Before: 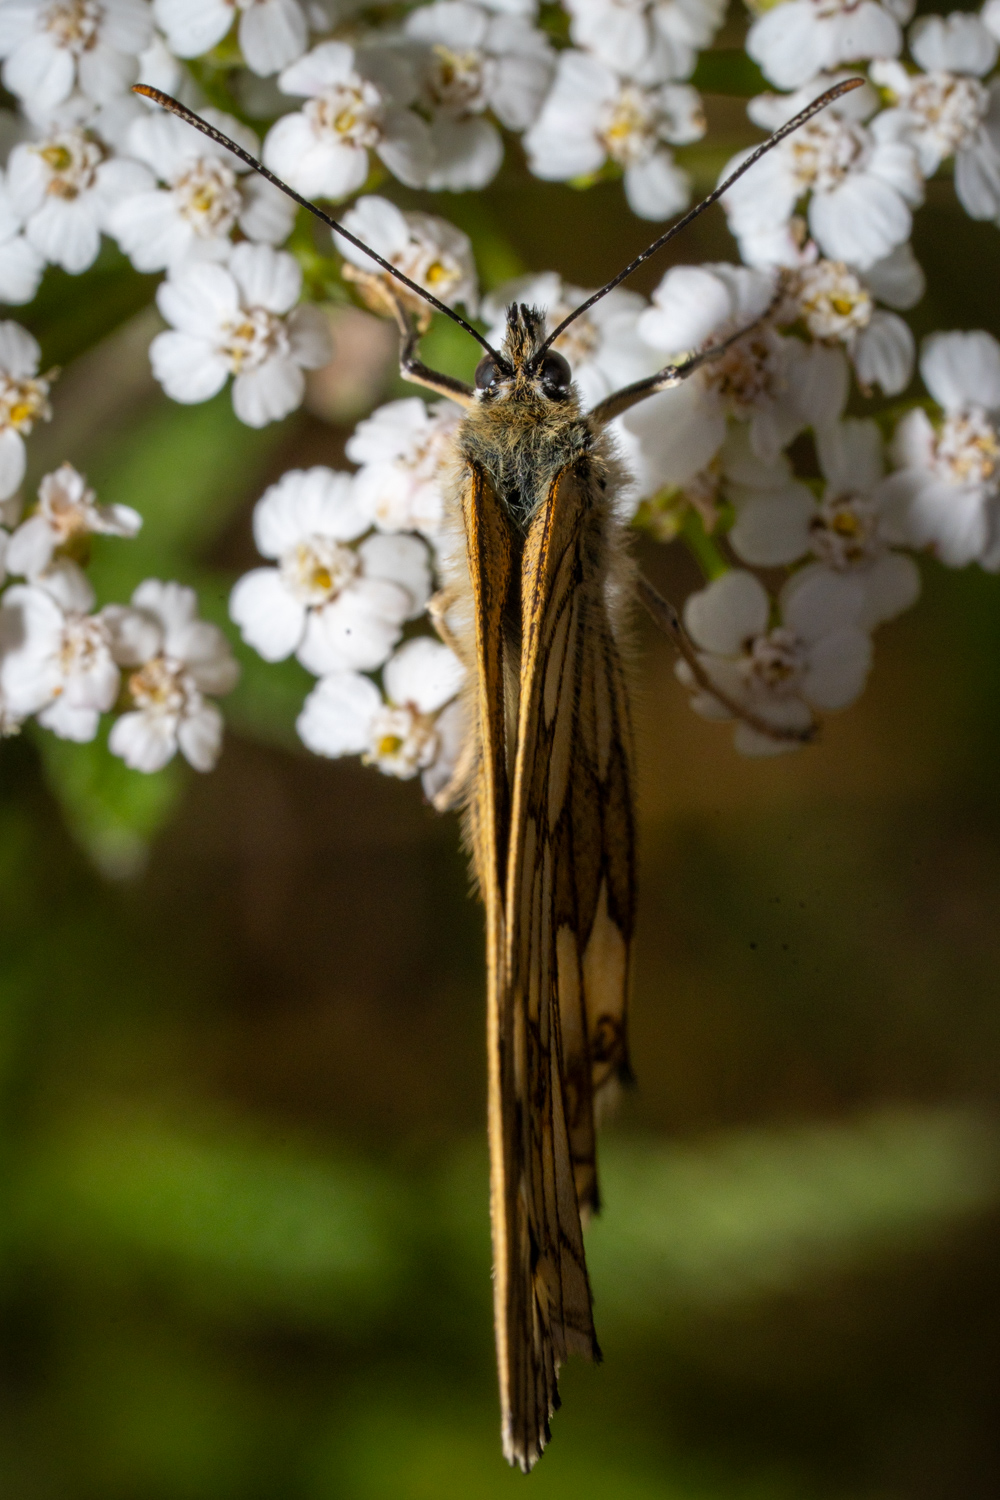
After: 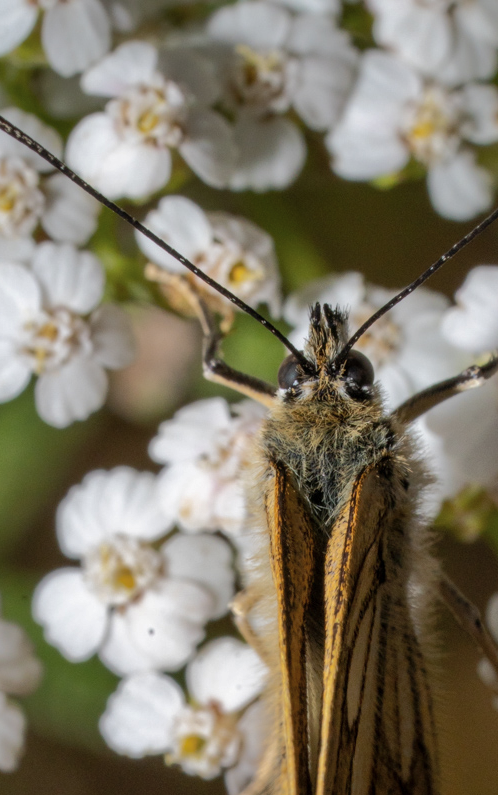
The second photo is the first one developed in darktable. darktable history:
shadows and highlights: shadows 40.18, highlights -59.84
crop: left 19.778%, right 30.384%, bottom 46.987%
contrast brightness saturation: contrast 0.109, saturation -0.156
